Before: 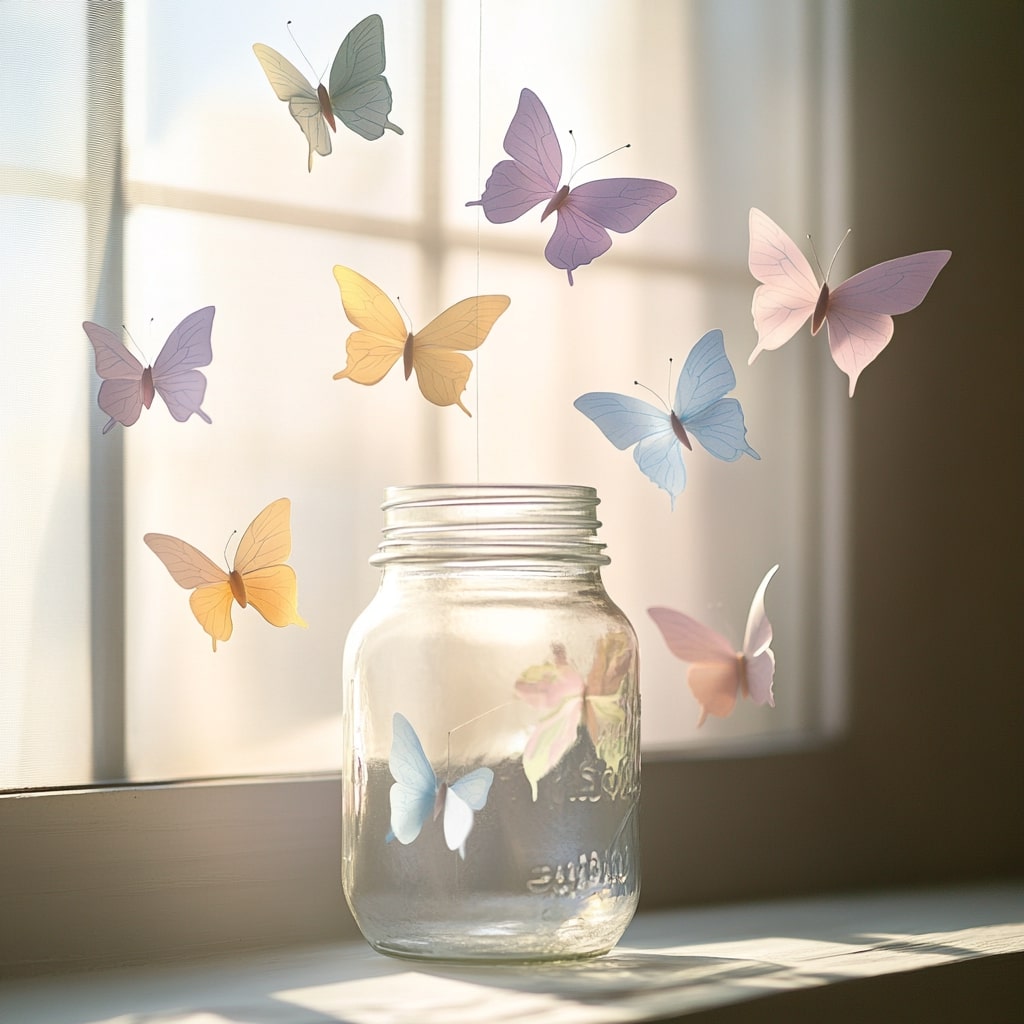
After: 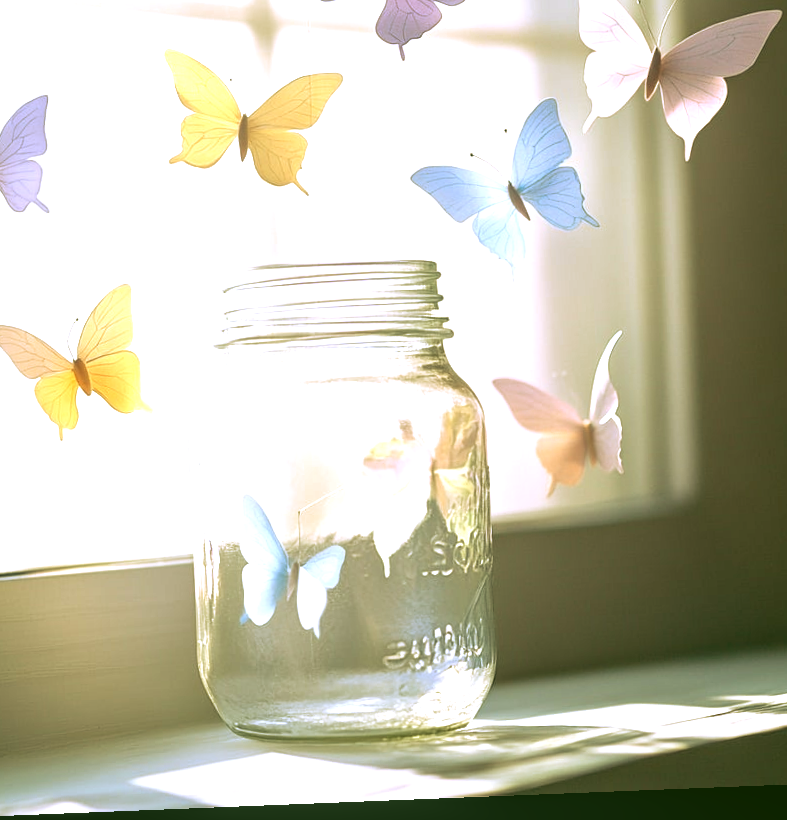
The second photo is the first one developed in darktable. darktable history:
rotate and perspective: rotation -2.29°, automatic cropping off
exposure: black level correction 0.001, exposure 1.05 EV, compensate exposure bias true, compensate highlight preservation false
rgb curve: curves: ch0 [(0.123, 0.061) (0.995, 0.887)]; ch1 [(0.06, 0.116) (1, 0.906)]; ch2 [(0, 0) (0.824, 0.69) (1, 1)], mode RGB, independent channels, compensate middle gray true
local contrast: on, module defaults
crop: left 16.871%, top 22.857%, right 9.116%
